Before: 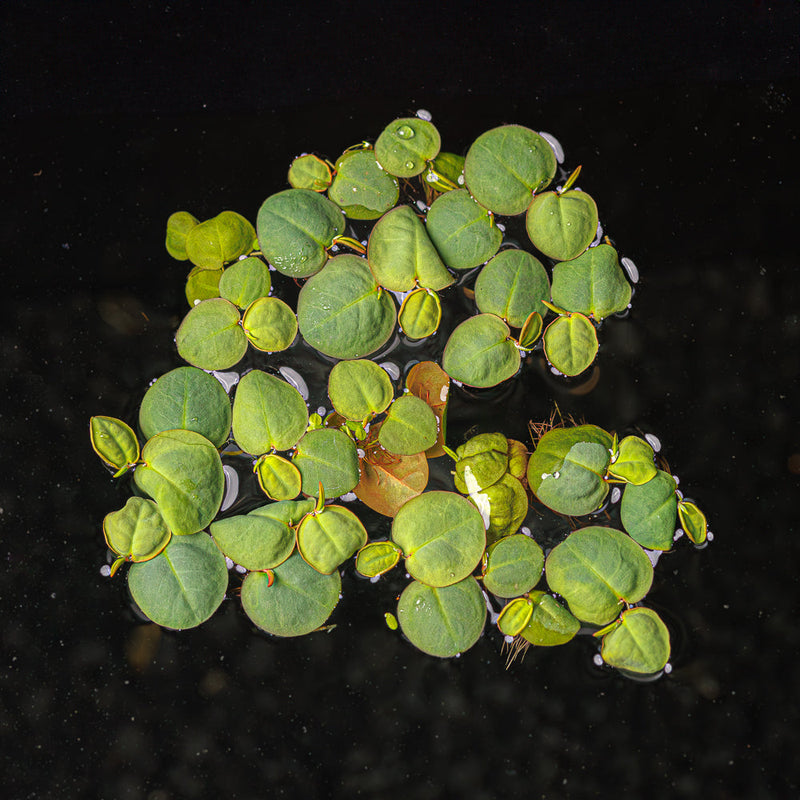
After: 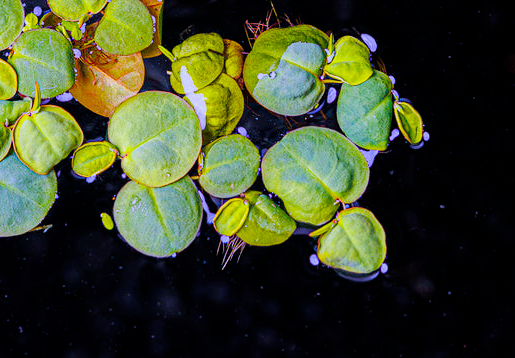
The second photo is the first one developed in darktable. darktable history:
filmic rgb: black relative exposure -7.65 EV, white relative exposure 4.56 EV, hardness 3.61
white balance: red 0.98, blue 1.61
crop and rotate: left 35.509%, top 50.238%, bottom 4.934%
color balance rgb: global offset › luminance -0.37%, perceptual saturation grading › highlights -17.77%, perceptual saturation grading › mid-tones 33.1%, perceptual saturation grading › shadows 50.52%, perceptual brilliance grading › highlights 20%, perceptual brilliance grading › mid-tones 20%, perceptual brilliance grading › shadows -20%, global vibrance 50%
